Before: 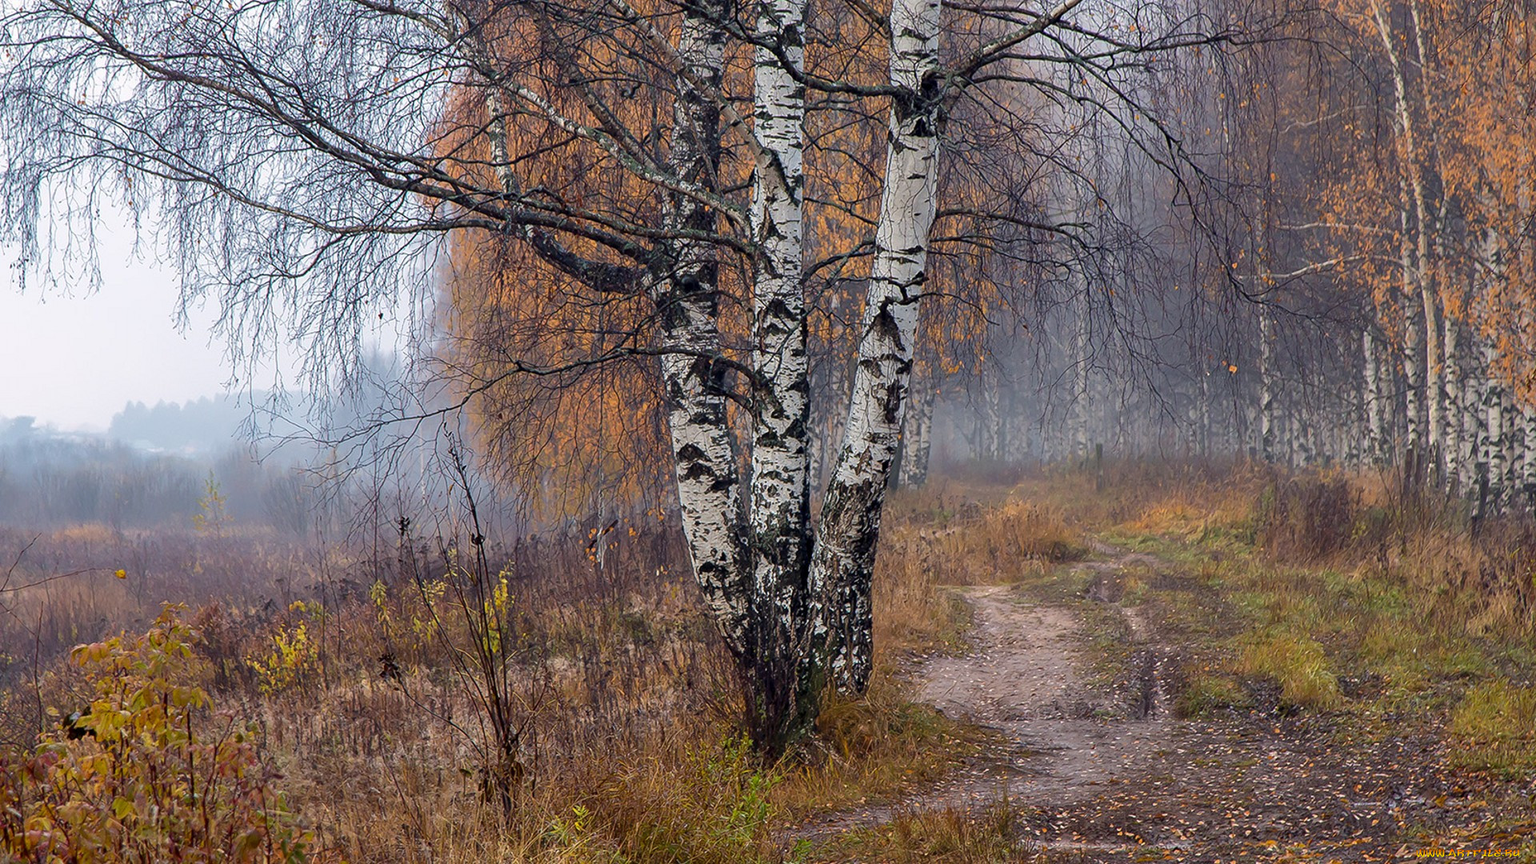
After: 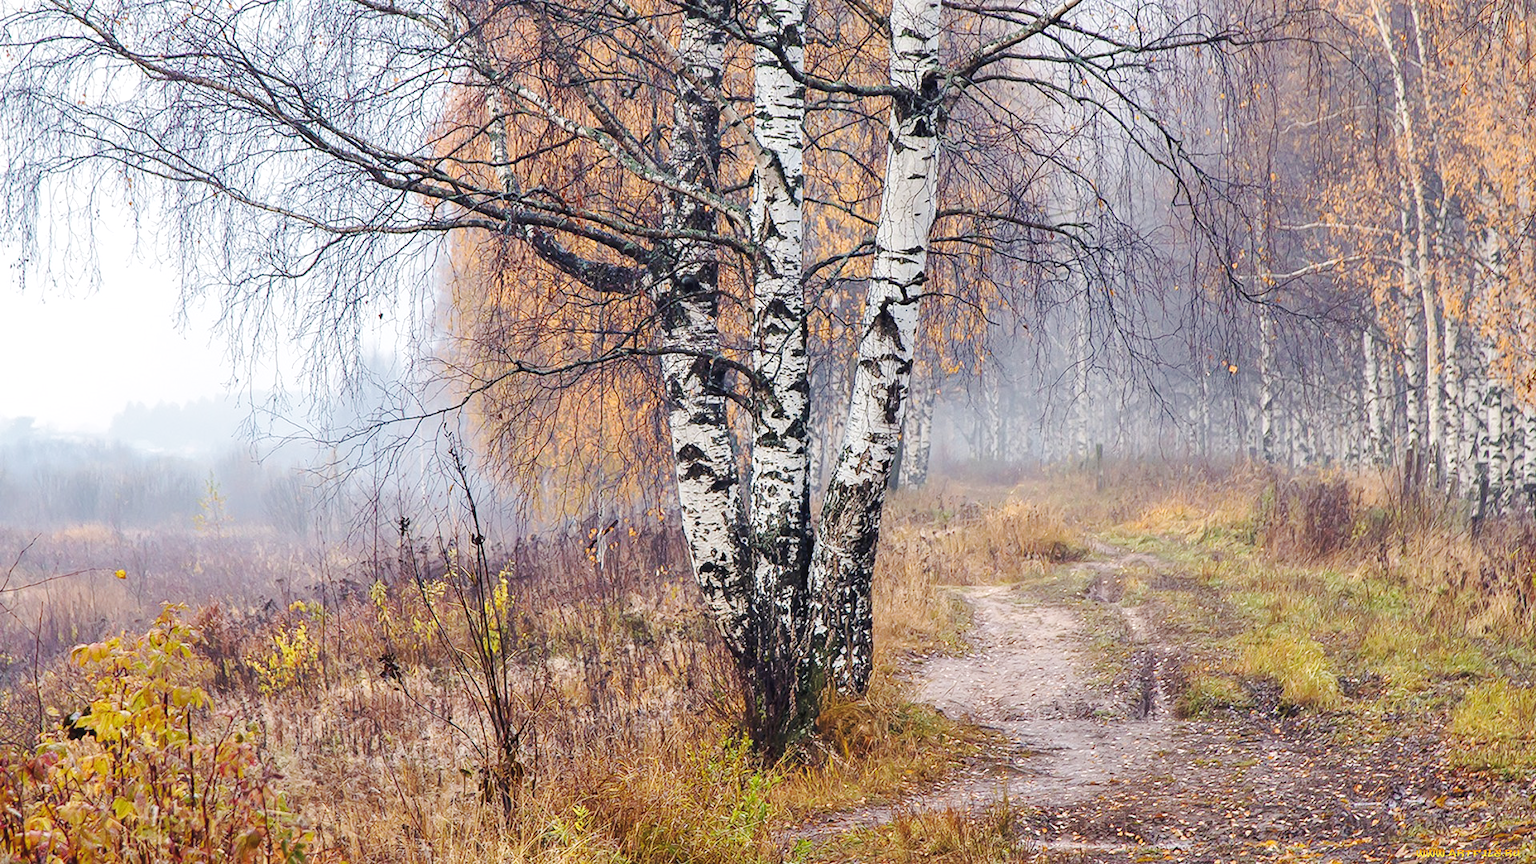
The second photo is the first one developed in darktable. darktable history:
local contrast: highlights 105%, shadows 103%, detail 119%, midtone range 0.2
base curve: curves: ch0 [(0, 0.007) (0.028, 0.063) (0.121, 0.311) (0.46, 0.743) (0.859, 0.957) (1, 1)], preserve colors none
